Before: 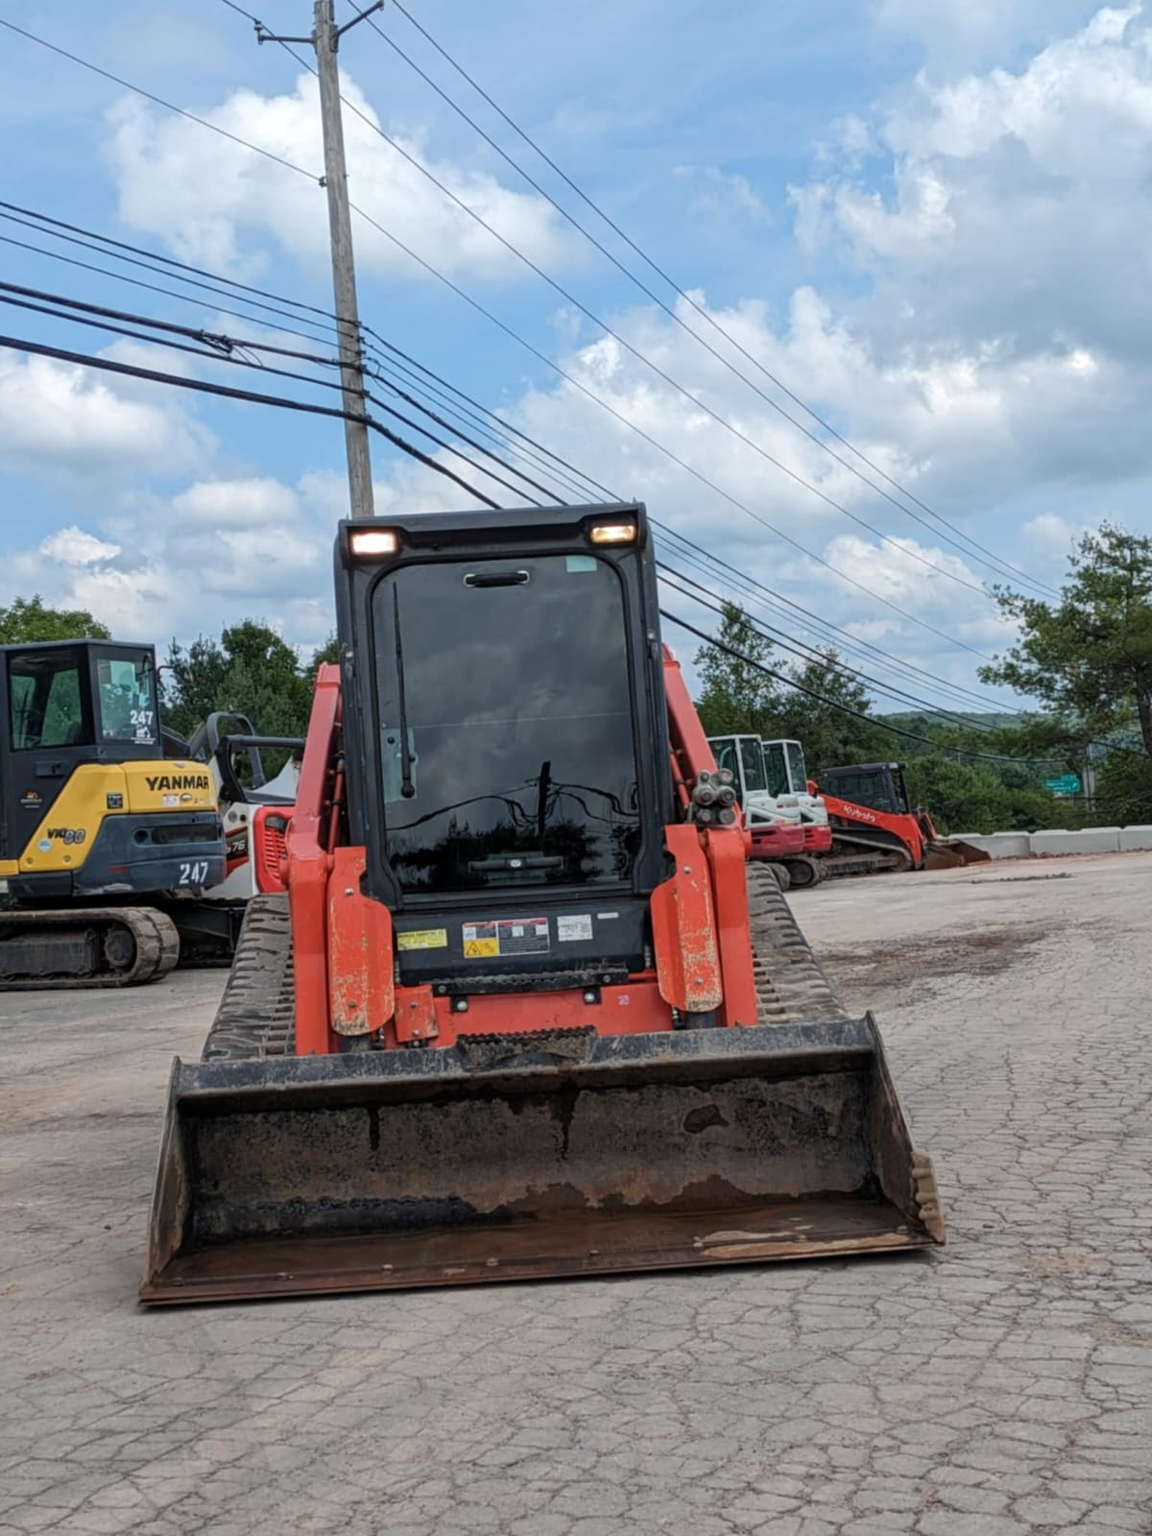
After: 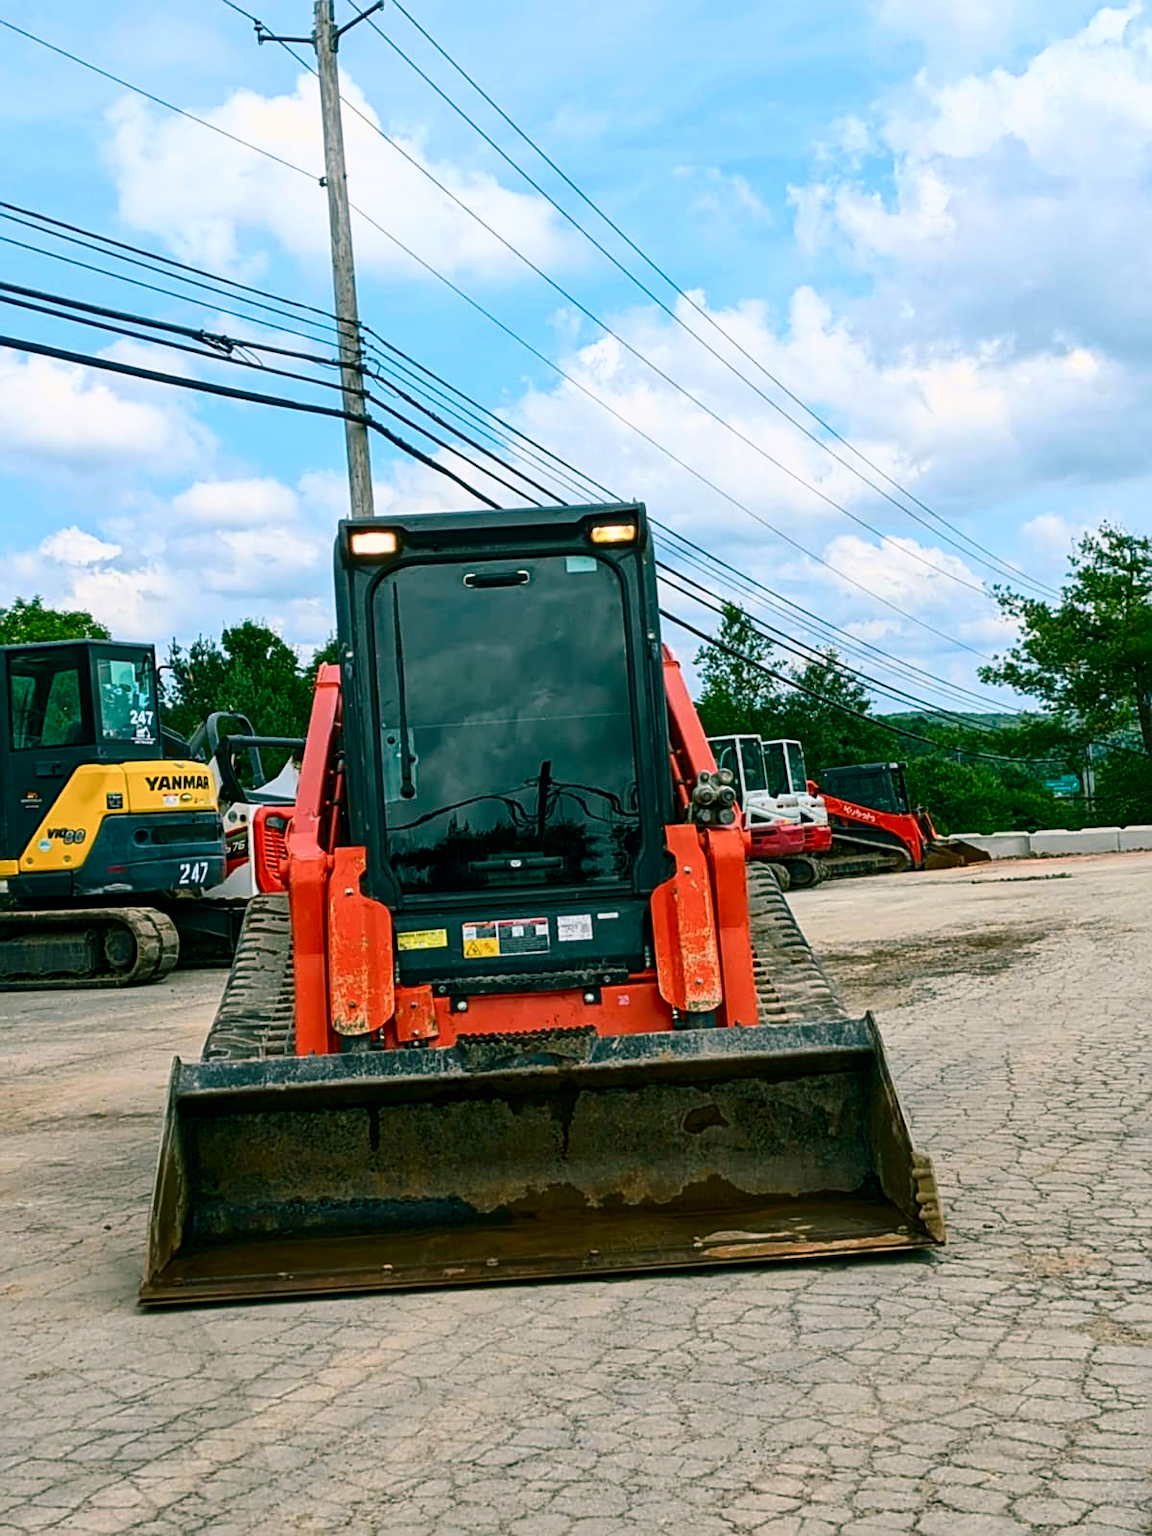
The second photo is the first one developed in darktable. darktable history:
tone curve: curves: ch0 [(0, 0) (0.187, 0.12) (0.384, 0.363) (0.618, 0.698) (0.754, 0.857) (0.875, 0.956) (1, 0.987)]; ch1 [(0, 0) (0.402, 0.36) (0.476, 0.466) (0.501, 0.501) (0.518, 0.514) (0.564, 0.608) (0.614, 0.664) (0.692, 0.744) (1, 1)]; ch2 [(0, 0) (0.435, 0.412) (0.483, 0.481) (0.503, 0.503) (0.522, 0.535) (0.563, 0.601) (0.627, 0.699) (0.699, 0.753) (0.997, 0.858)], color space Lab, independent channels, preserve colors none
color balance rgb: shadows lift › chroma 11.425%, shadows lift › hue 133.28°, highlights gain › chroma 1.649%, highlights gain › hue 56.28°, perceptual saturation grading › global saturation 0.309%, global vibrance 31.789%
sharpen: on, module defaults
